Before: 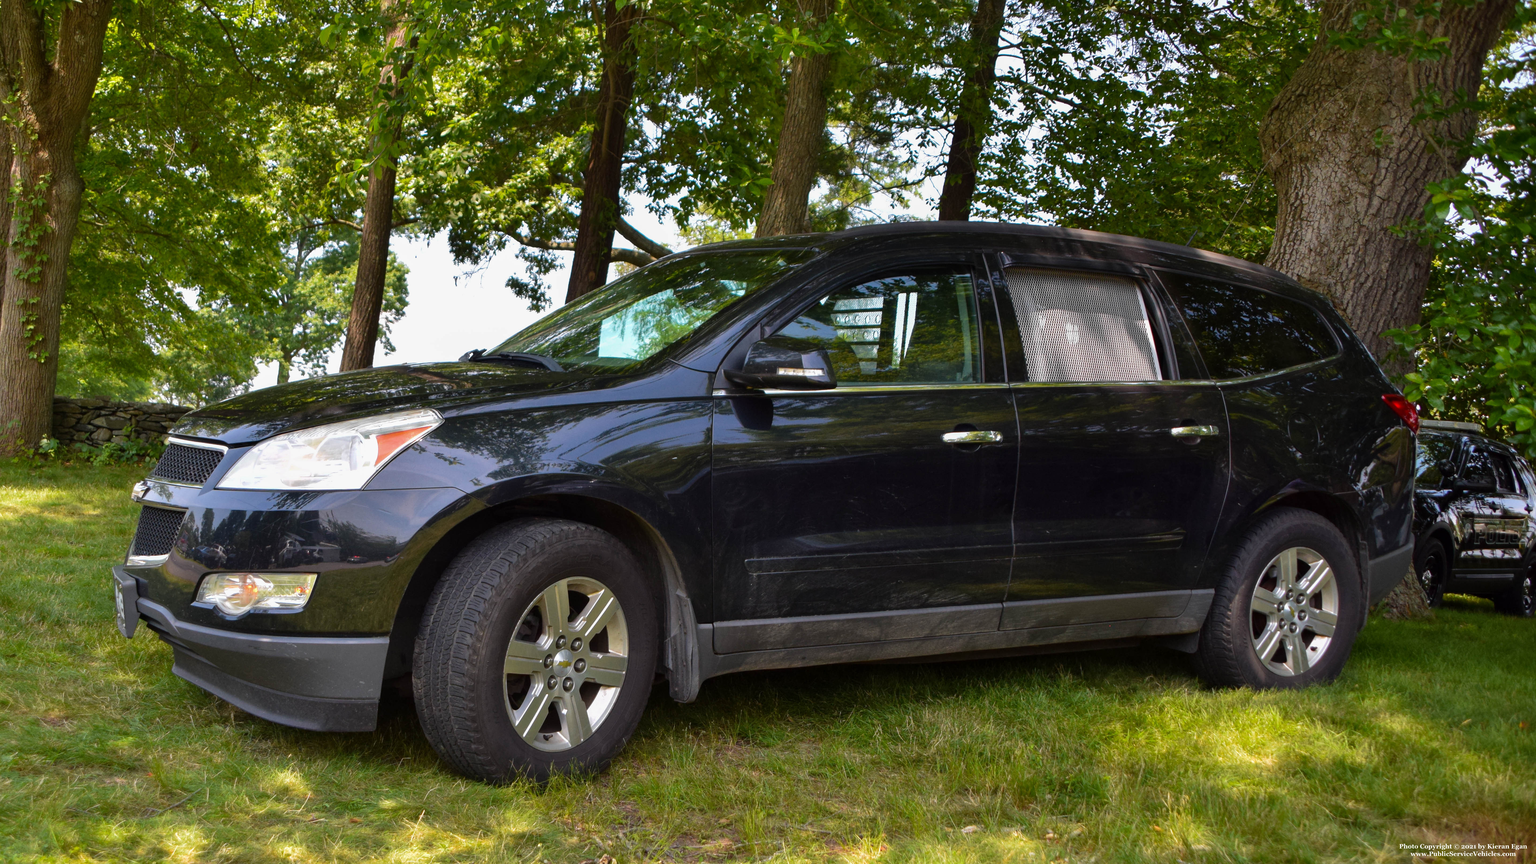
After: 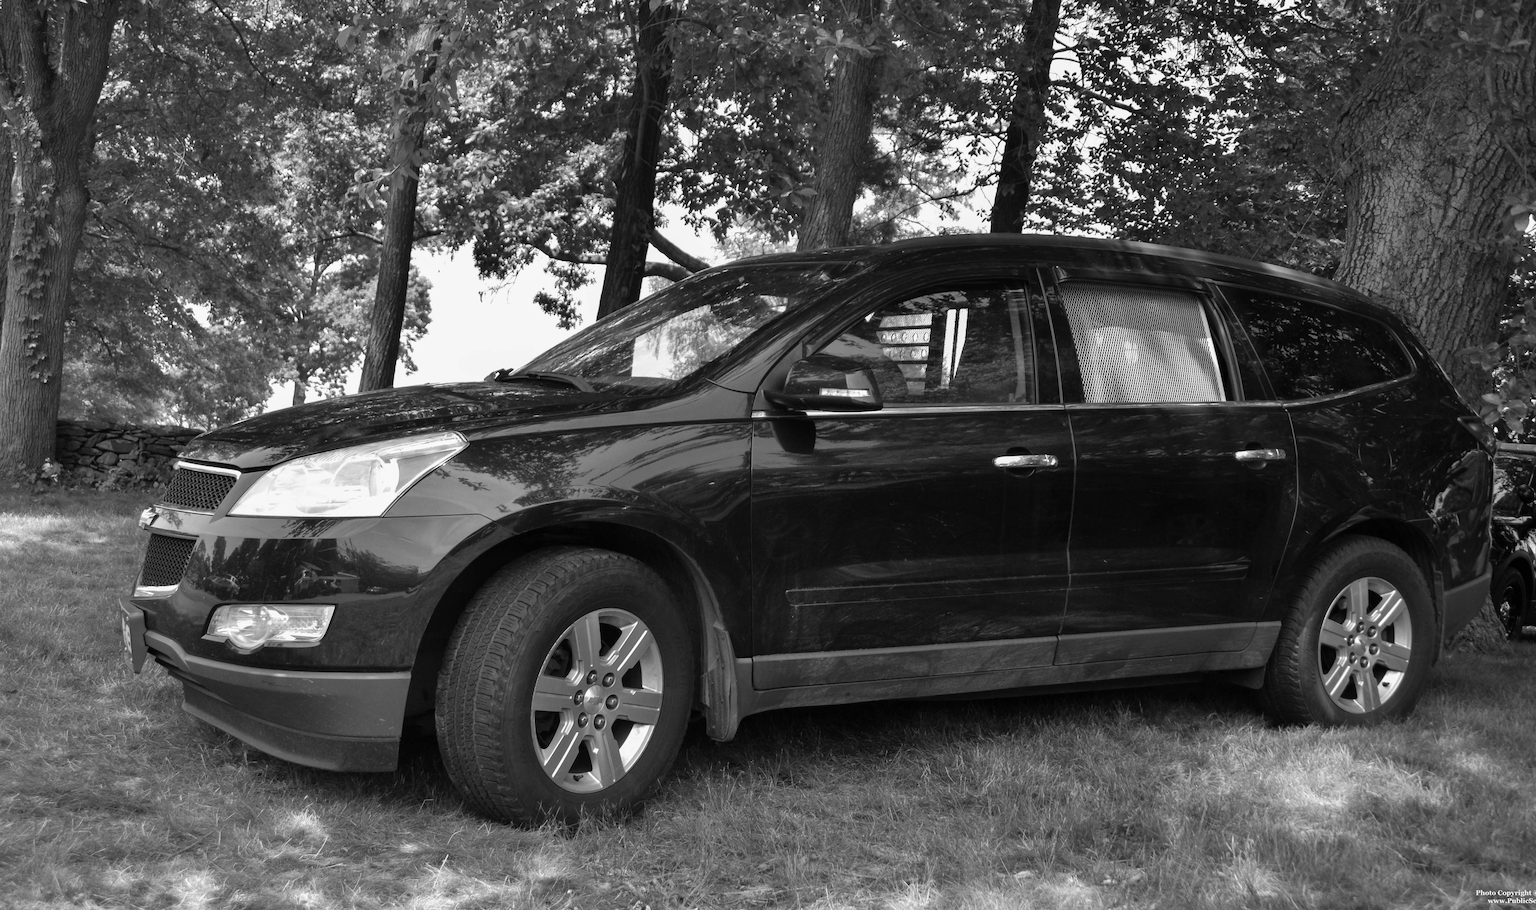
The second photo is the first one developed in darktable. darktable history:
crop and rotate: right 5.167%
monochrome: on, module defaults
